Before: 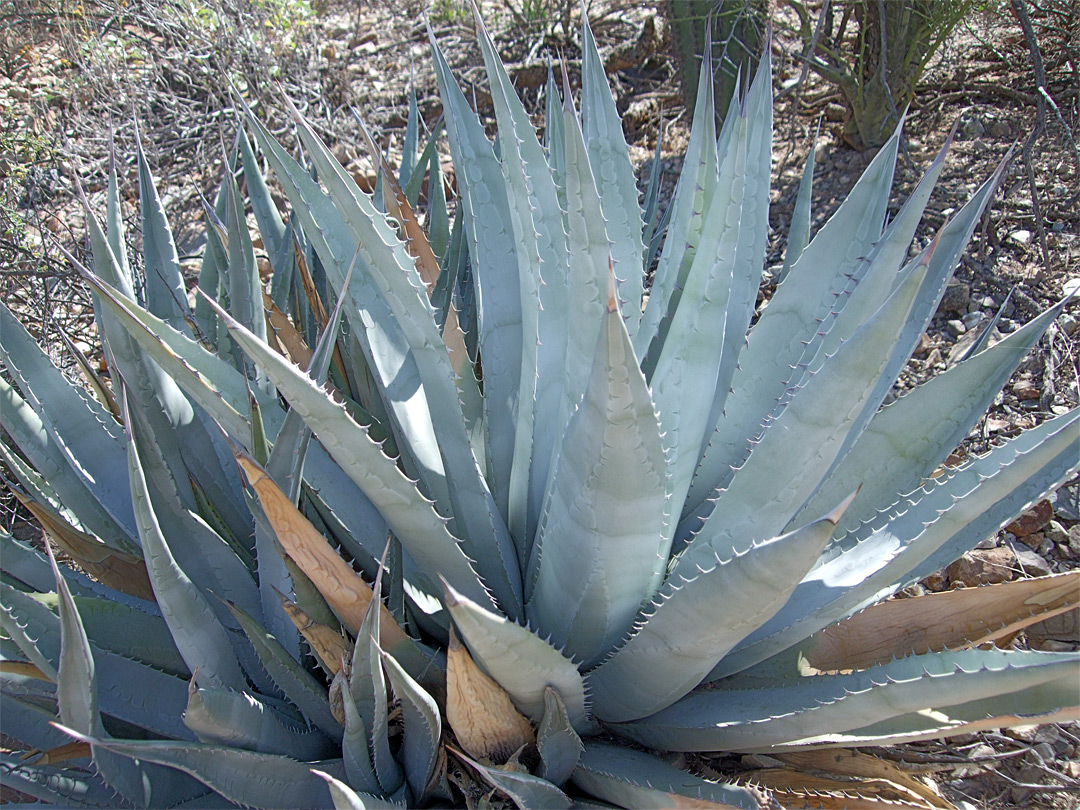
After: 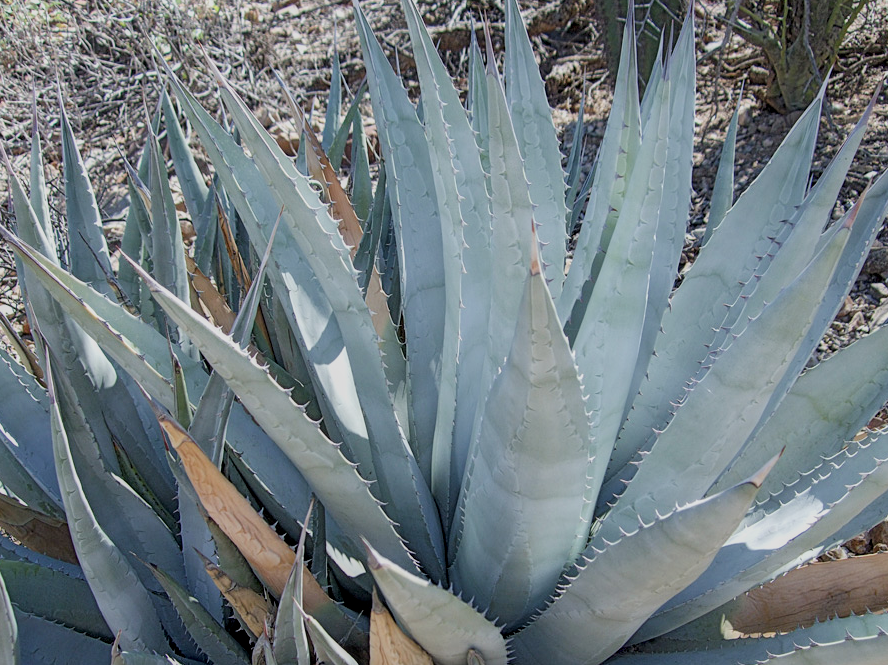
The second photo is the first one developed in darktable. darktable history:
crop and rotate: left 7.201%, top 4.663%, right 10.573%, bottom 13.129%
local contrast: on, module defaults
filmic rgb: black relative exposure -7.65 EV, white relative exposure 4.56 EV, hardness 3.61
